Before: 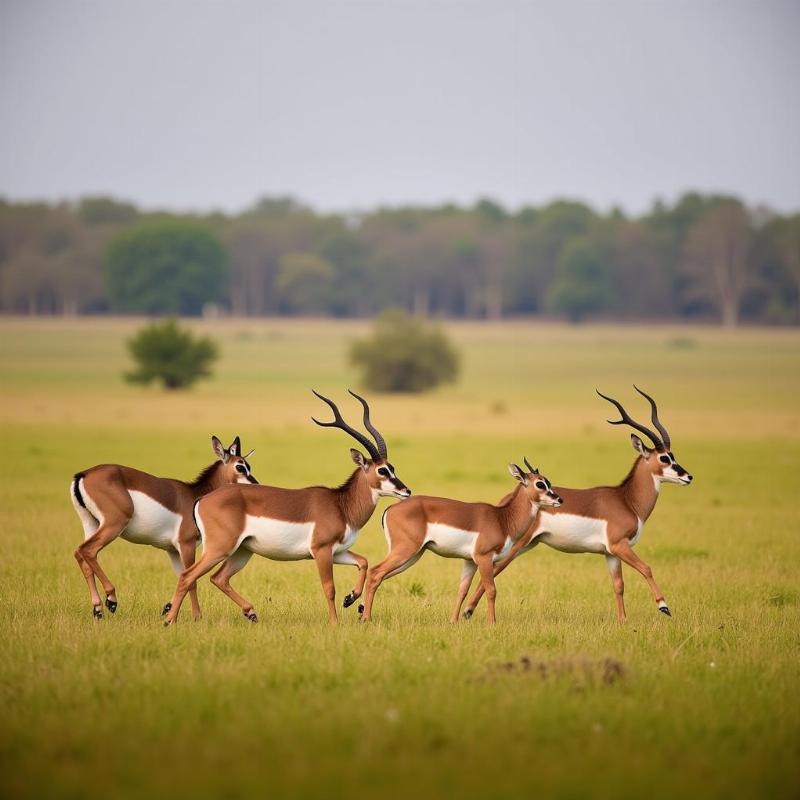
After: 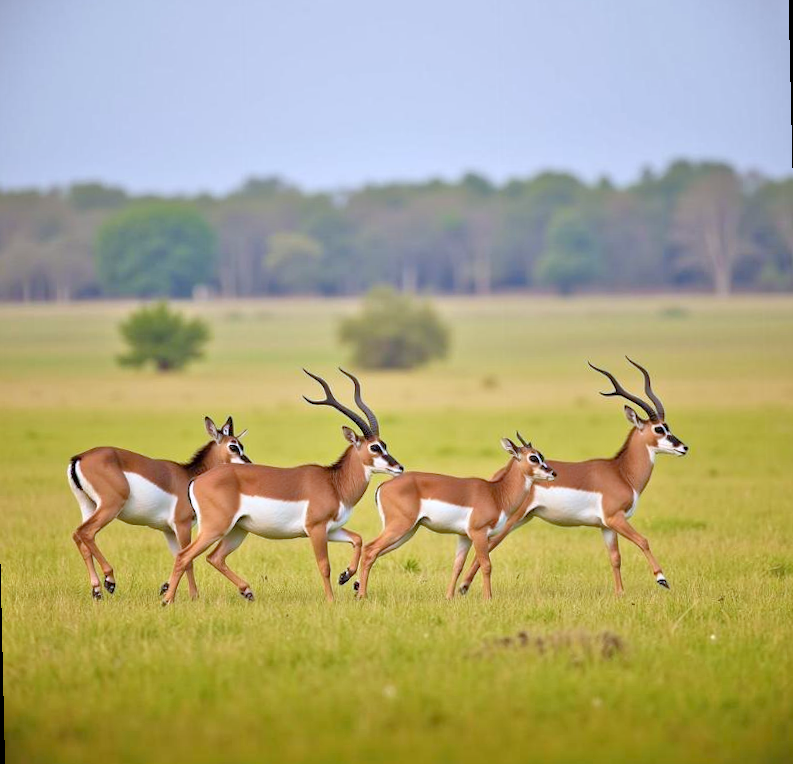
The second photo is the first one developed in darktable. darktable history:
exposure: exposure 0.078 EV, compensate highlight preservation false
white balance: red 0.931, blue 1.11
rotate and perspective: rotation -1.32°, lens shift (horizontal) -0.031, crop left 0.015, crop right 0.985, crop top 0.047, crop bottom 0.982
tone equalizer: -7 EV 0.15 EV, -6 EV 0.6 EV, -5 EV 1.15 EV, -4 EV 1.33 EV, -3 EV 1.15 EV, -2 EV 0.6 EV, -1 EV 0.15 EV, mask exposure compensation -0.5 EV
